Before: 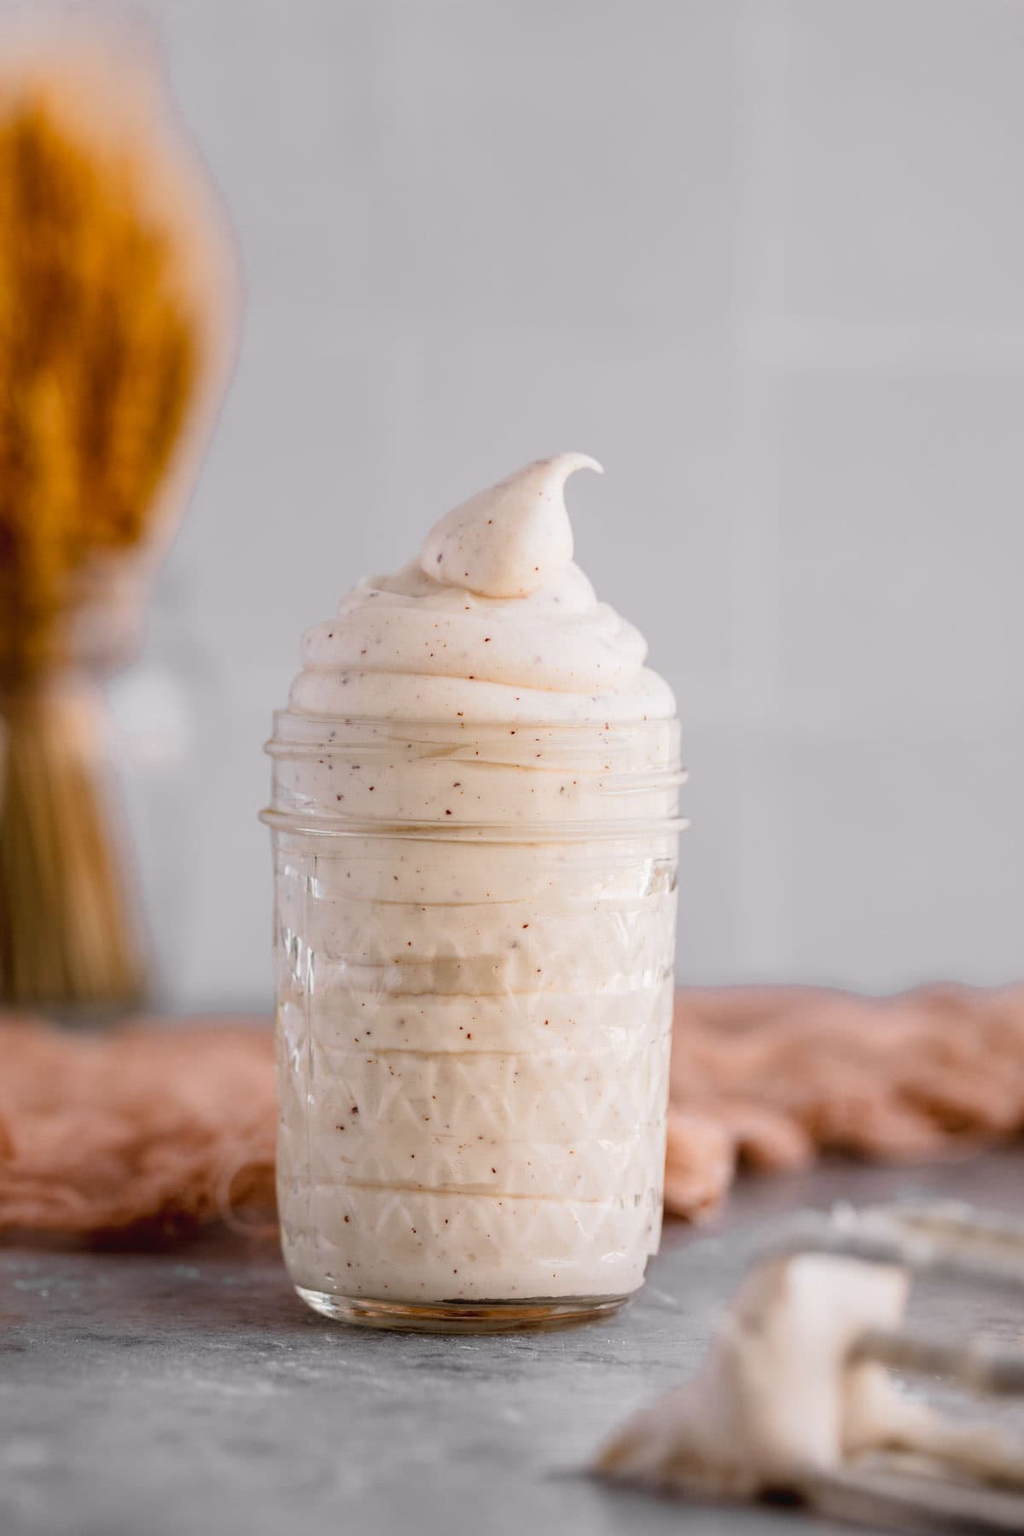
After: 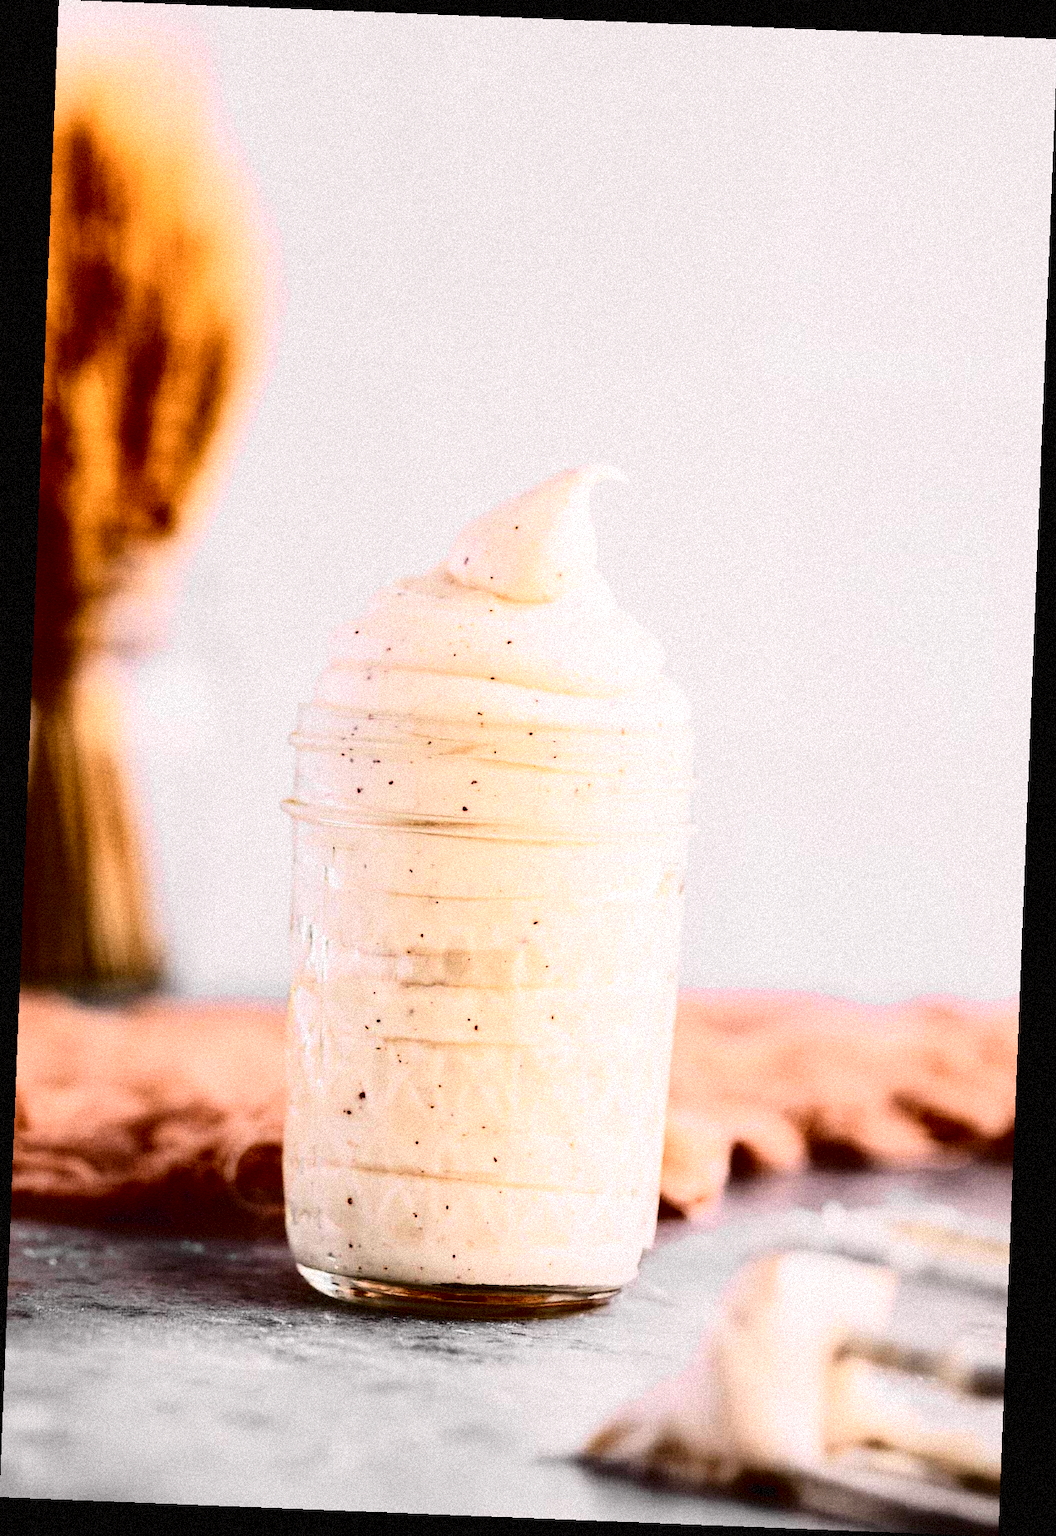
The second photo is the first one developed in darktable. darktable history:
grain: strength 35%, mid-tones bias 0%
rotate and perspective: rotation 2.27°, automatic cropping off
tone equalizer: -8 EV -0.417 EV, -7 EV -0.389 EV, -6 EV -0.333 EV, -5 EV -0.222 EV, -3 EV 0.222 EV, -2 EV 0.333 EV, -1 EV 0.389 EV, +0 EV 0.417 EV, edges refinement/feathering 500, mask exposure compensation -1.57 EV, preserve details no
contrast brightness saturation: contrast 0.28
tone curve: curves: ch0 [(0, 0.014) (0.17, 0.099) (0.392, 0.438) (0.725, 0.828) (0.872, 0.918) (1, 0.981)]; ch1 [(0, 0) (0.402, 0.36) (0.489, 0.491) (0.5, 0.503) (0.515, 0.52) (0.545, 0.574) (0.615, 0.662) (0.701, 0.725) (1, 1)]; ch2 [(0, 0) (0.42, 0.458) (0.485, 0.499) (0.503, 0.503) (0.531, 0.542) (0.561, 0.594) (0.644, 0.694) (0.717, 0.753) (1, 0.991)], color space Lab, independent channels
